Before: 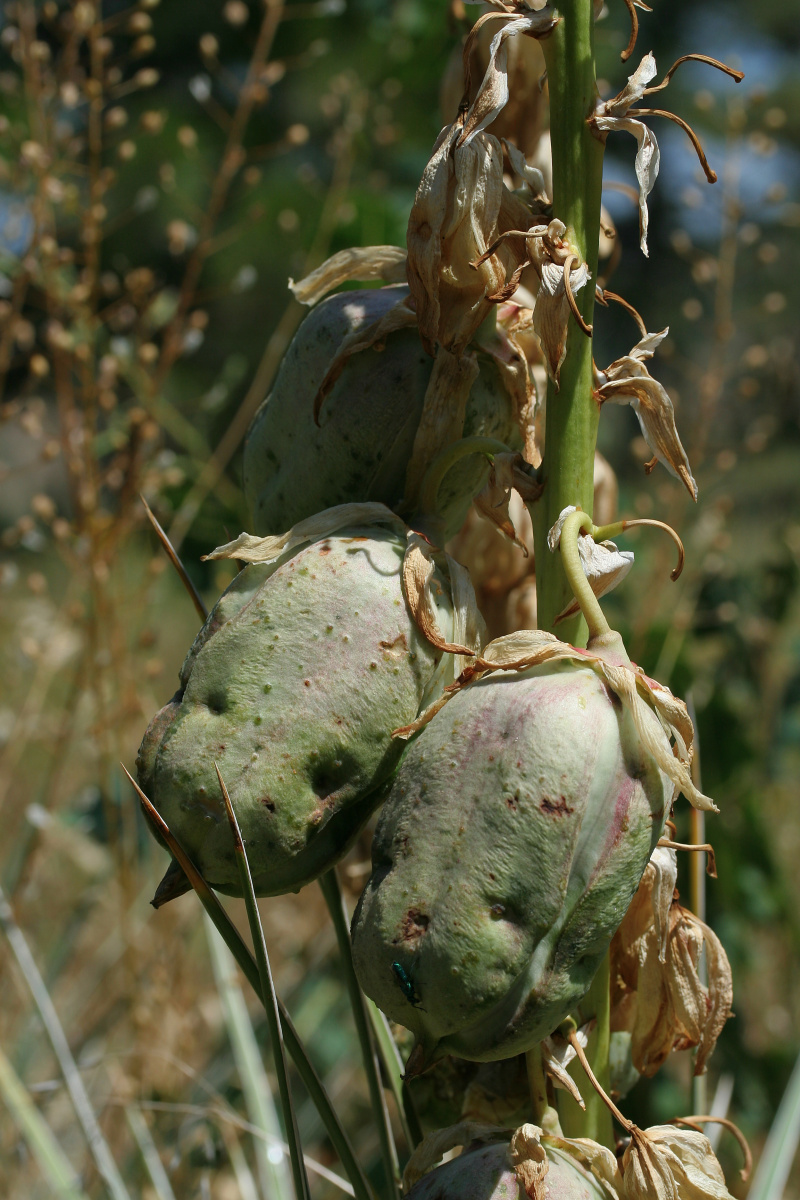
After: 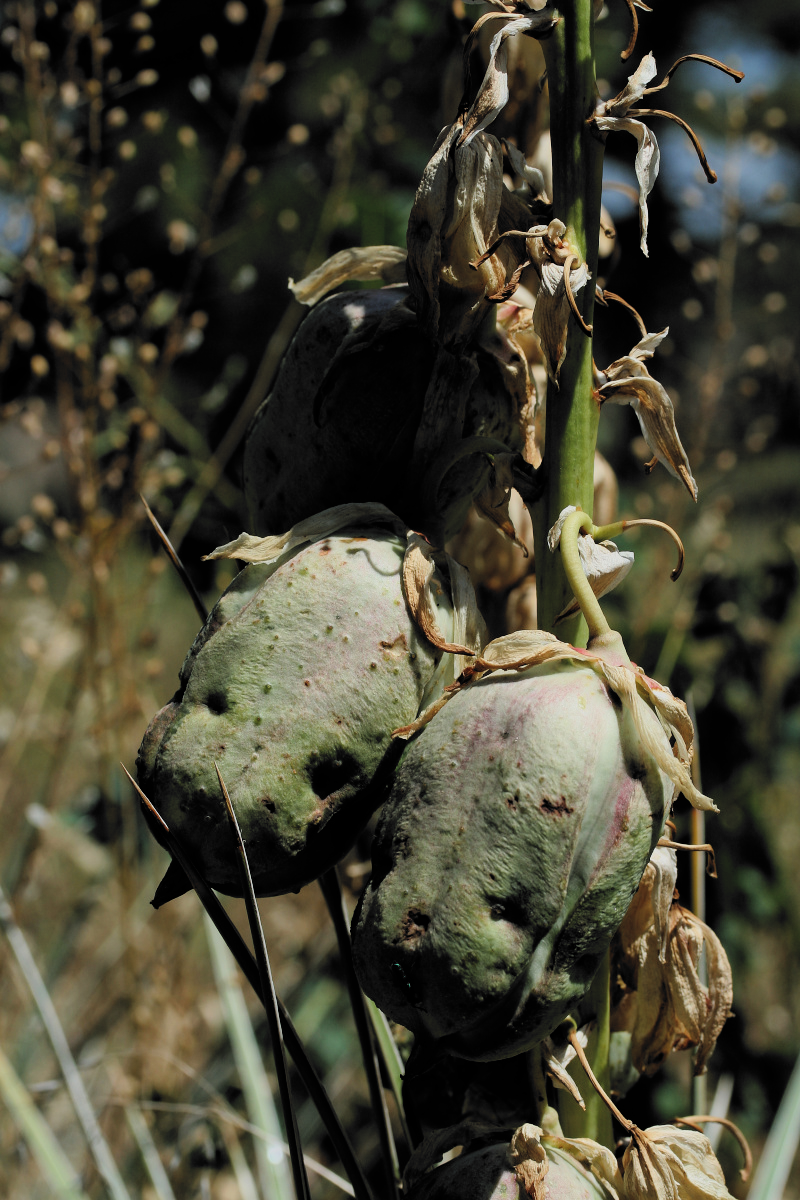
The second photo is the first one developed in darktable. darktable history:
filmic rgb: black relative exposure -5.13 EV, white relative exposure 3.98 EV, hardness 2.88, contrast 1.3, highlights saturation mix -30.49%, color science v6 (2022)
